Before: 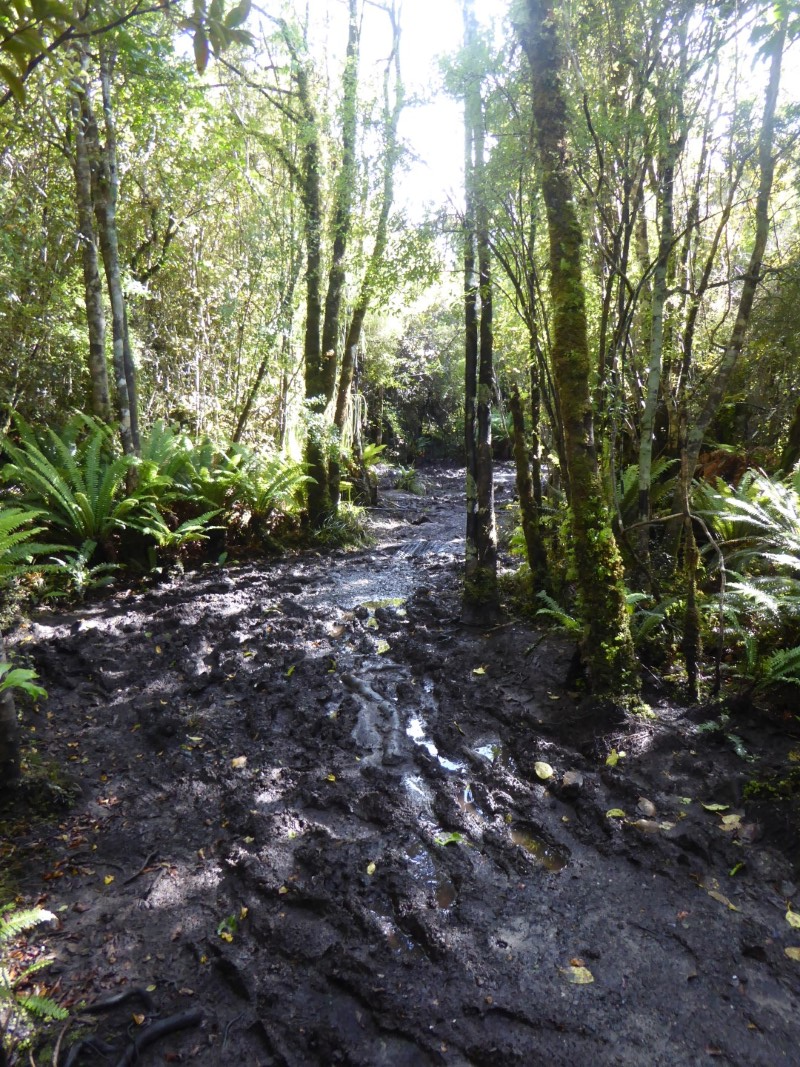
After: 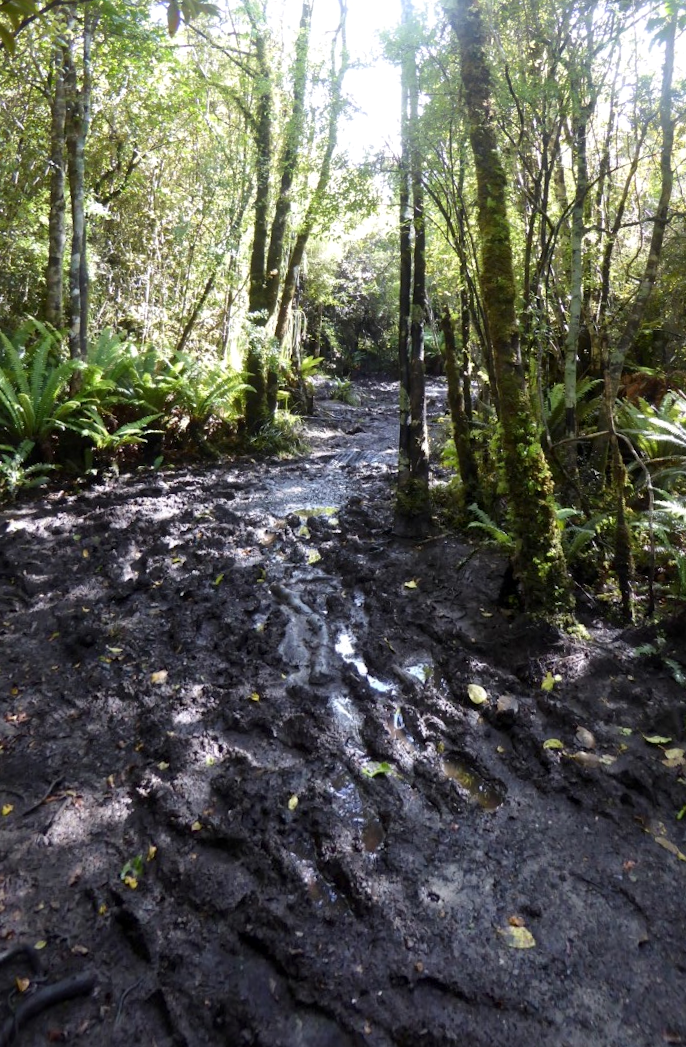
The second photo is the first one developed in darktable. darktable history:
local contrast: mode bilateral grid, contrast 20, coarseness 50, detail 130%, midtone range 0.2
rotate and perspective: rotation 1.69°, lens shift (vertical) -0.023, lens shift (horizontal) -0.291, crop left 0.025, crop right 0.988, crop top 0.092, crop bottom 0.842
shadows and highlights: radius 93.07, shadows -14.46, white point adjustment 0.23, highlights 31.48, compress 48.23%, highlights color adjustment 52.79%, soften with gaussian
